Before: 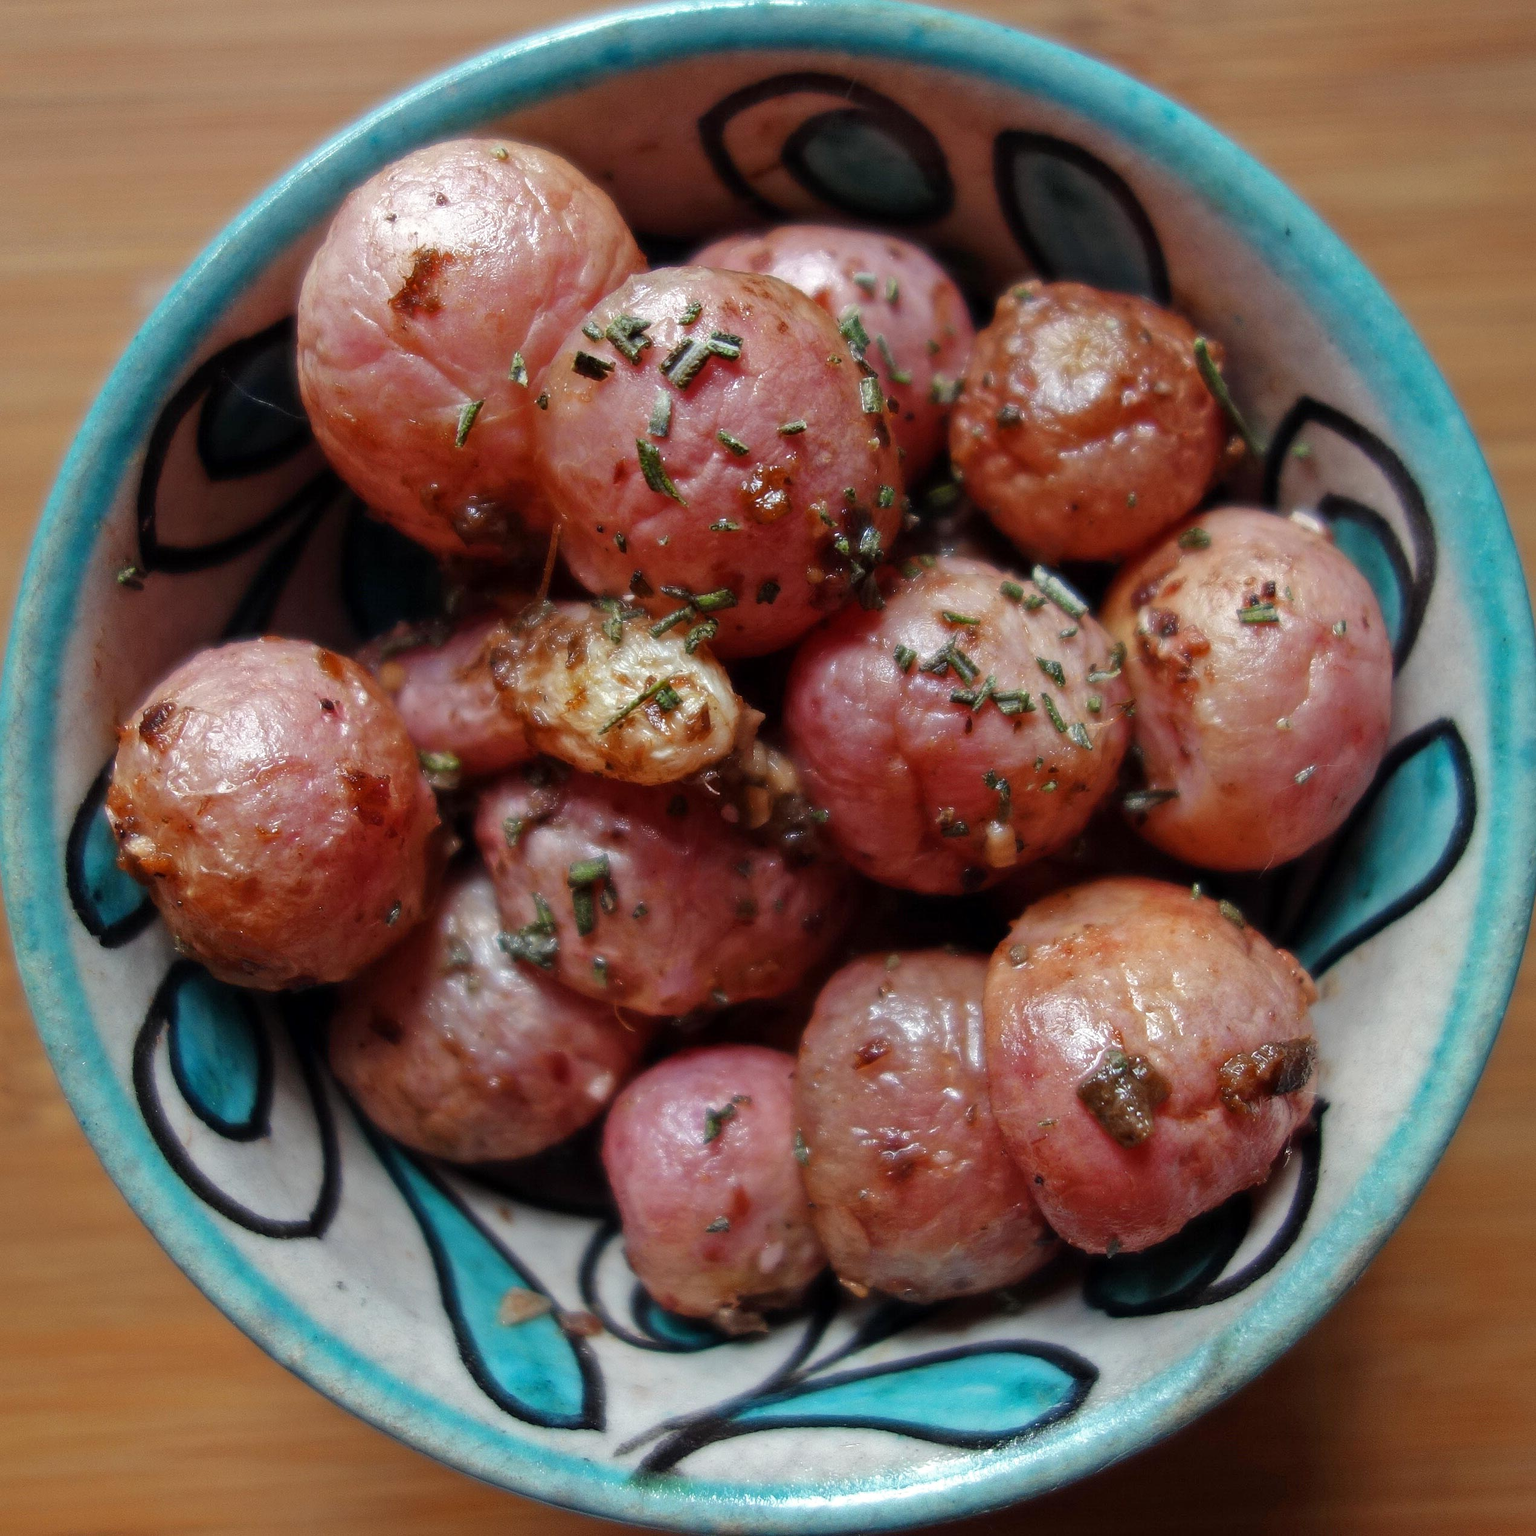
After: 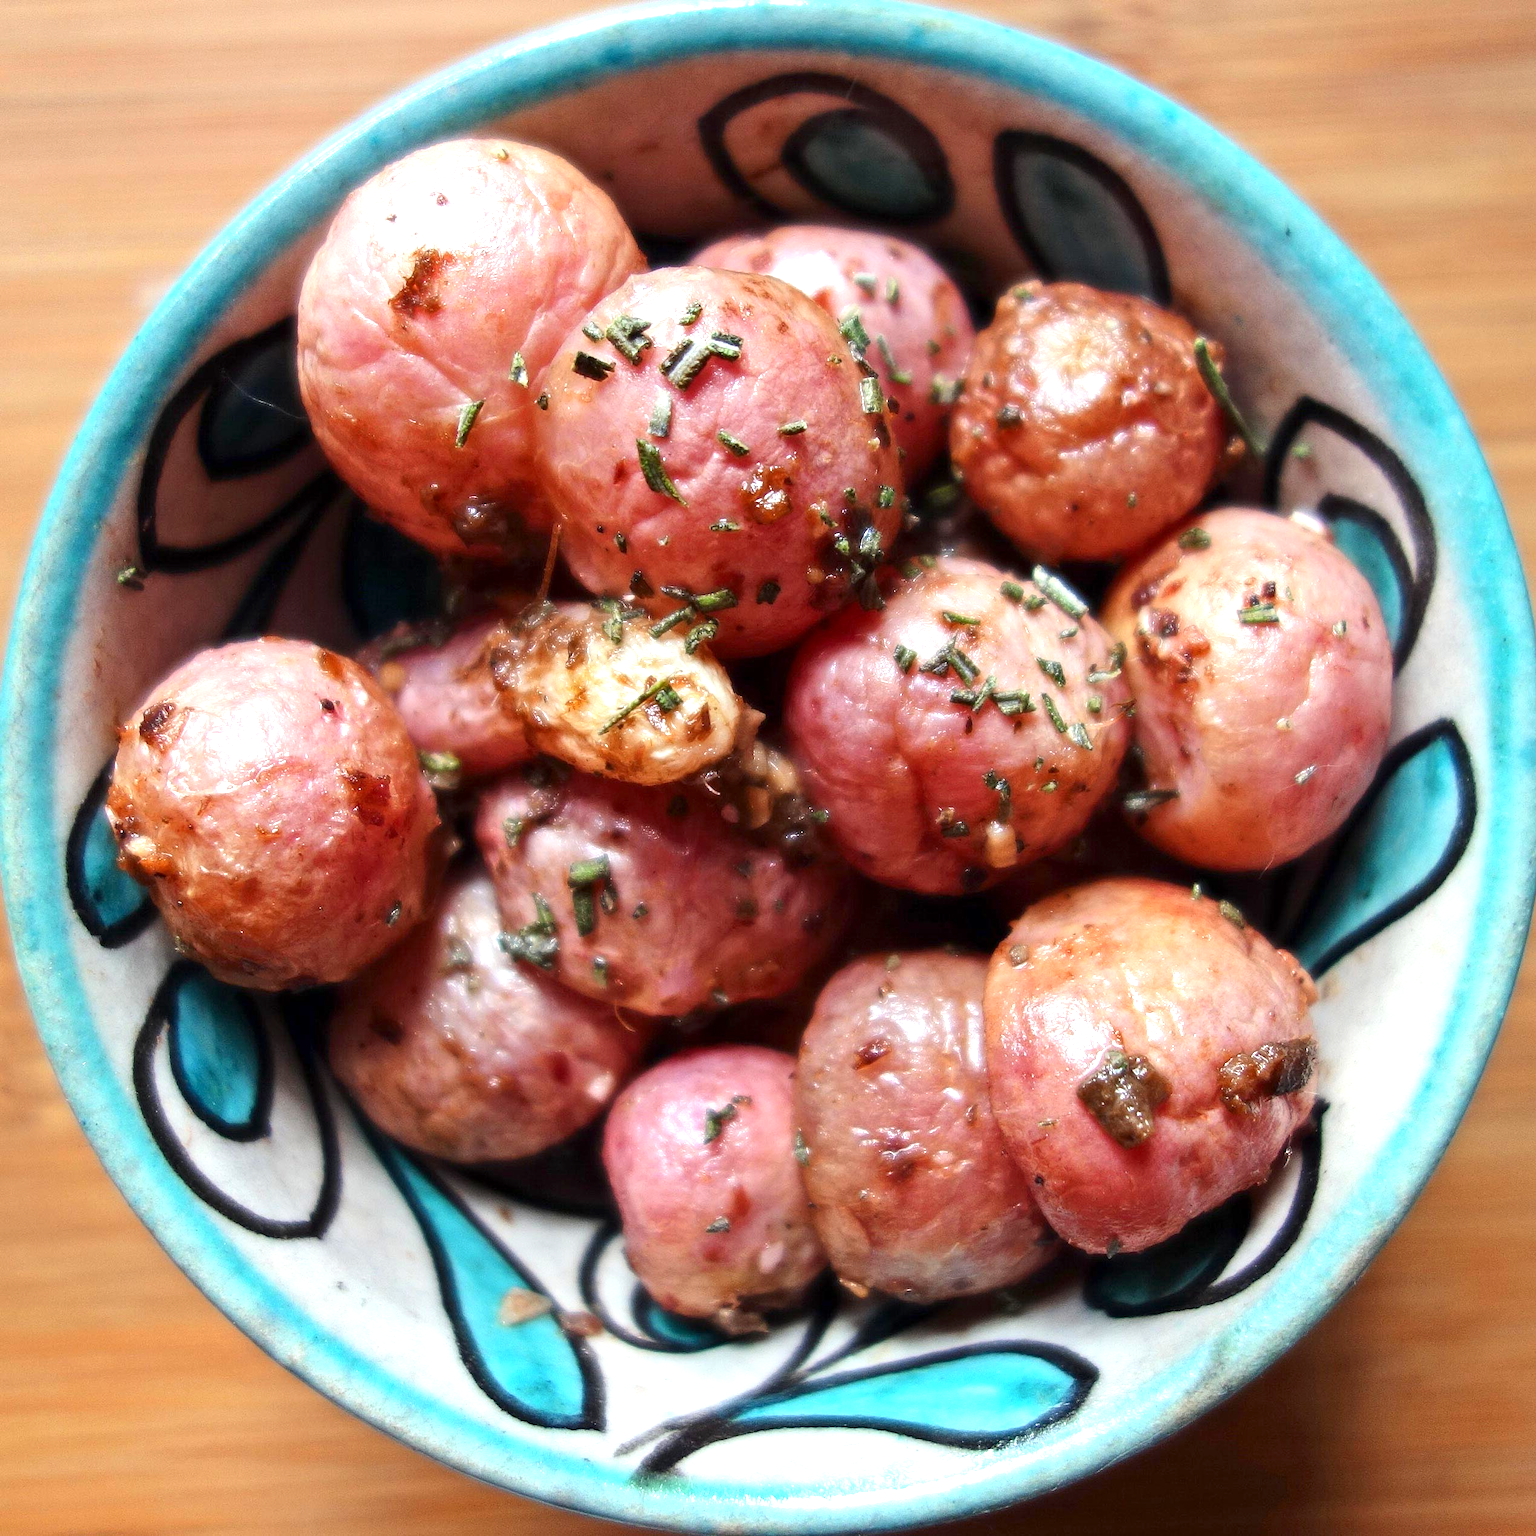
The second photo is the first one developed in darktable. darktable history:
contrast brightness saturation: contrast 0.136
exposure: exposure 1.063 EV, compensate highlight preservation false
